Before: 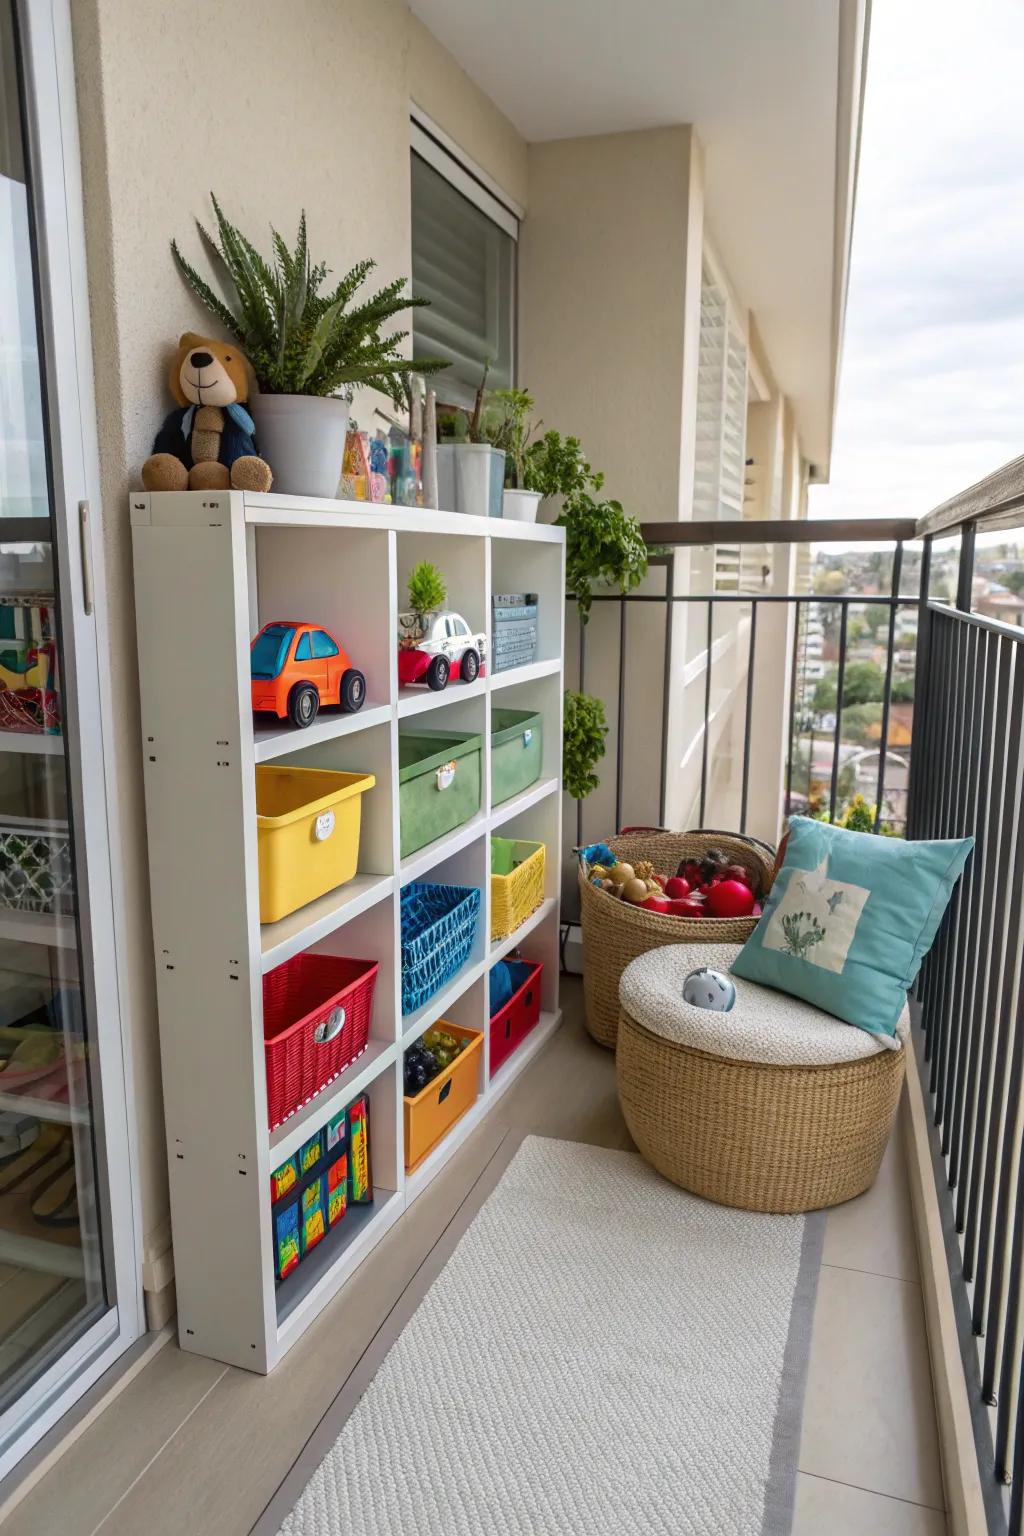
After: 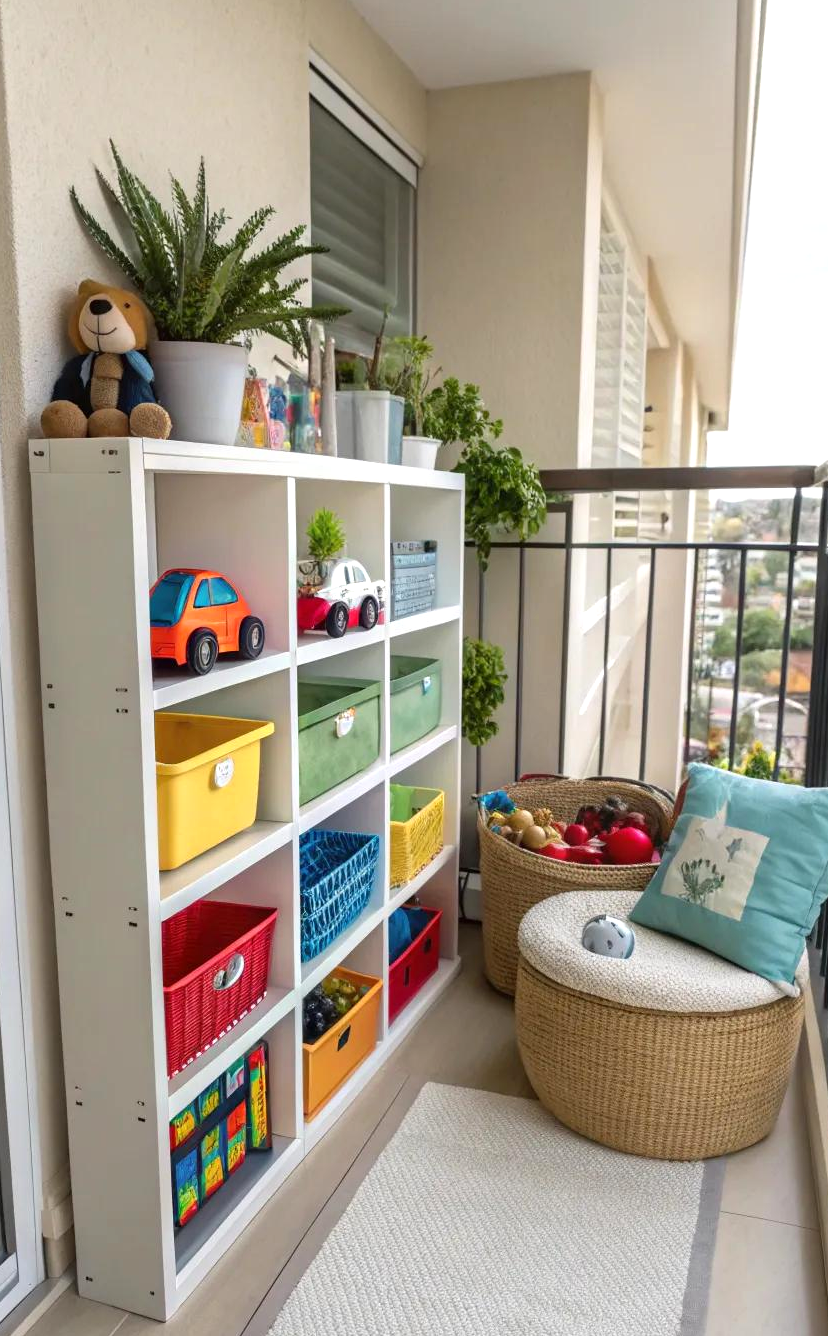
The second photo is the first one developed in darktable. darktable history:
crop: left 9.929%, top 3.475%, right 9.188%, bottom 9.529%
exposure: exposure 0.3 EV, compensate highlight preservation false
